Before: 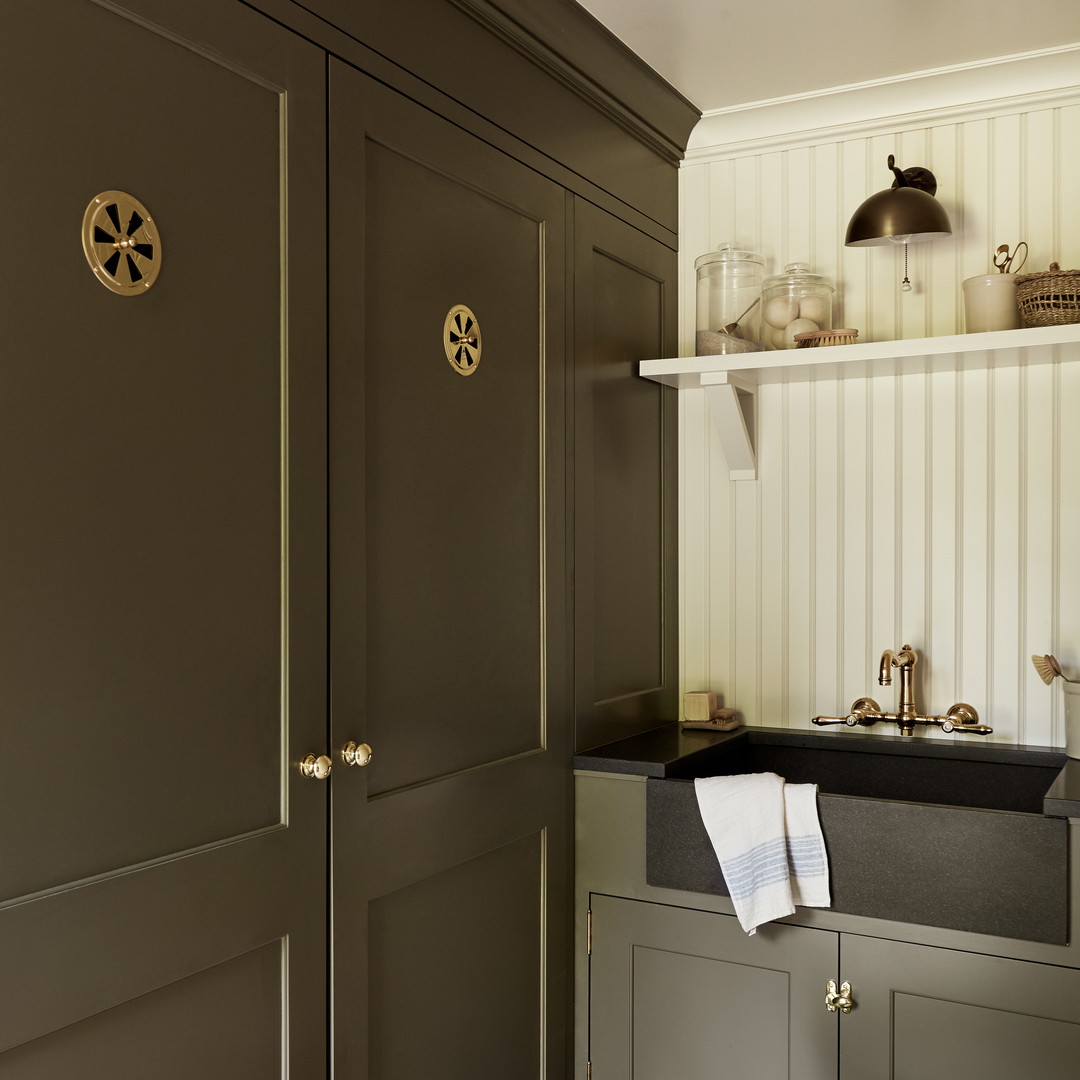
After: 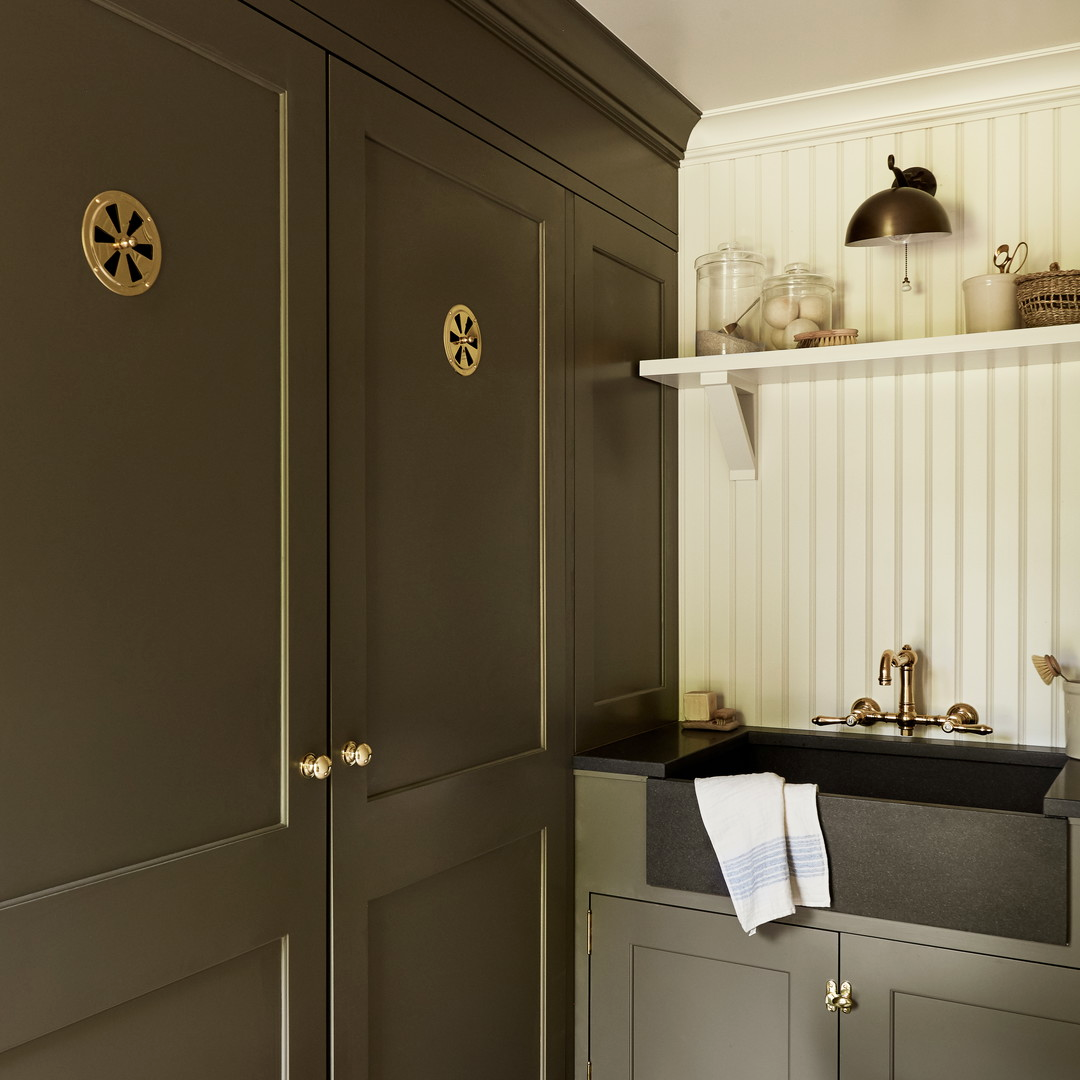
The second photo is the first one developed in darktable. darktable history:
contrast brightness saturation: contrast 0.103, brightness 0.033, saturation 0.093
exposure: compensate highlight preservation false
